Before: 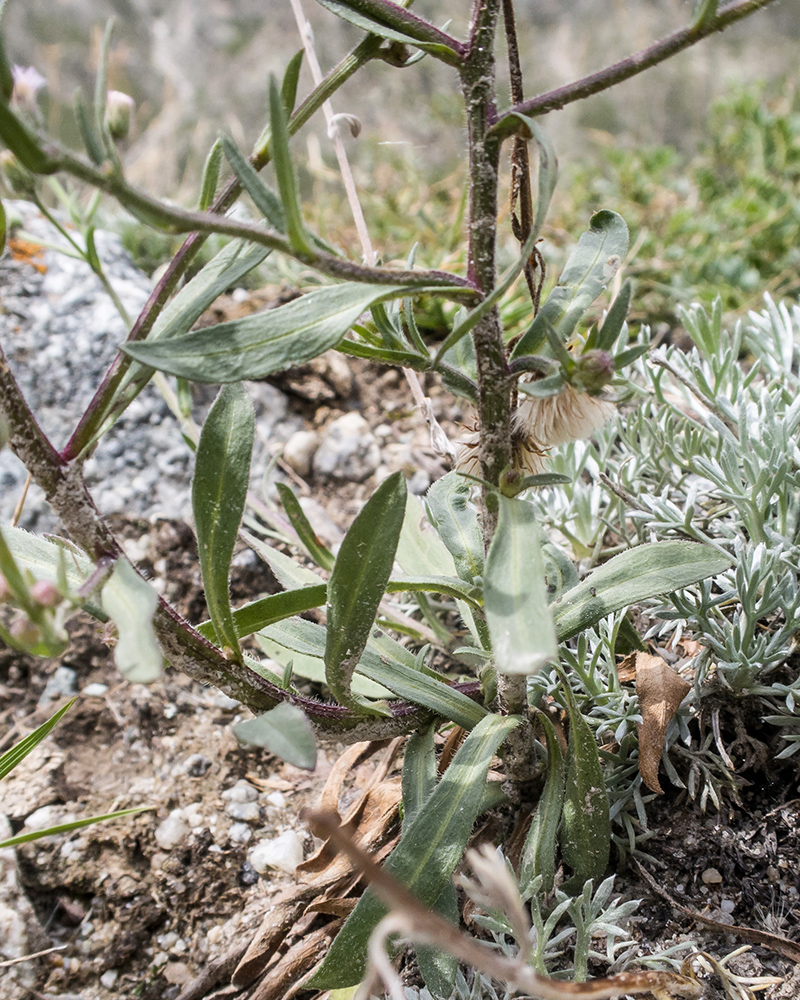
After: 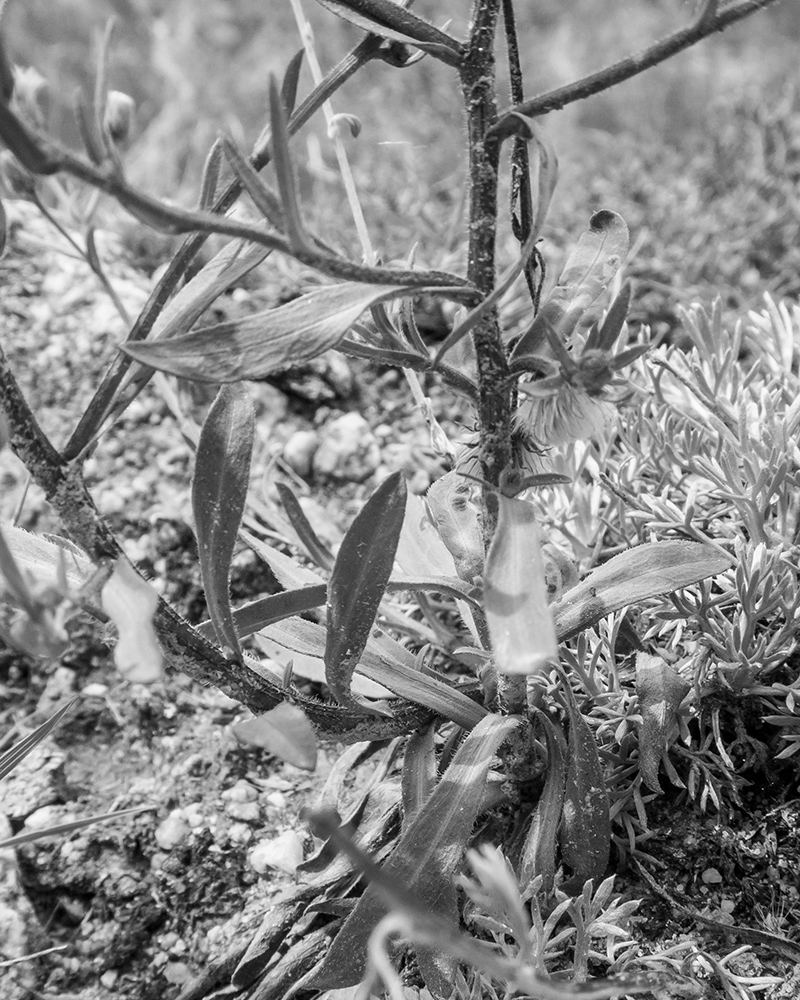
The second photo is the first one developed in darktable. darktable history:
white balance: red 0.766, blue 1.537
monochrome: on, module defaults
